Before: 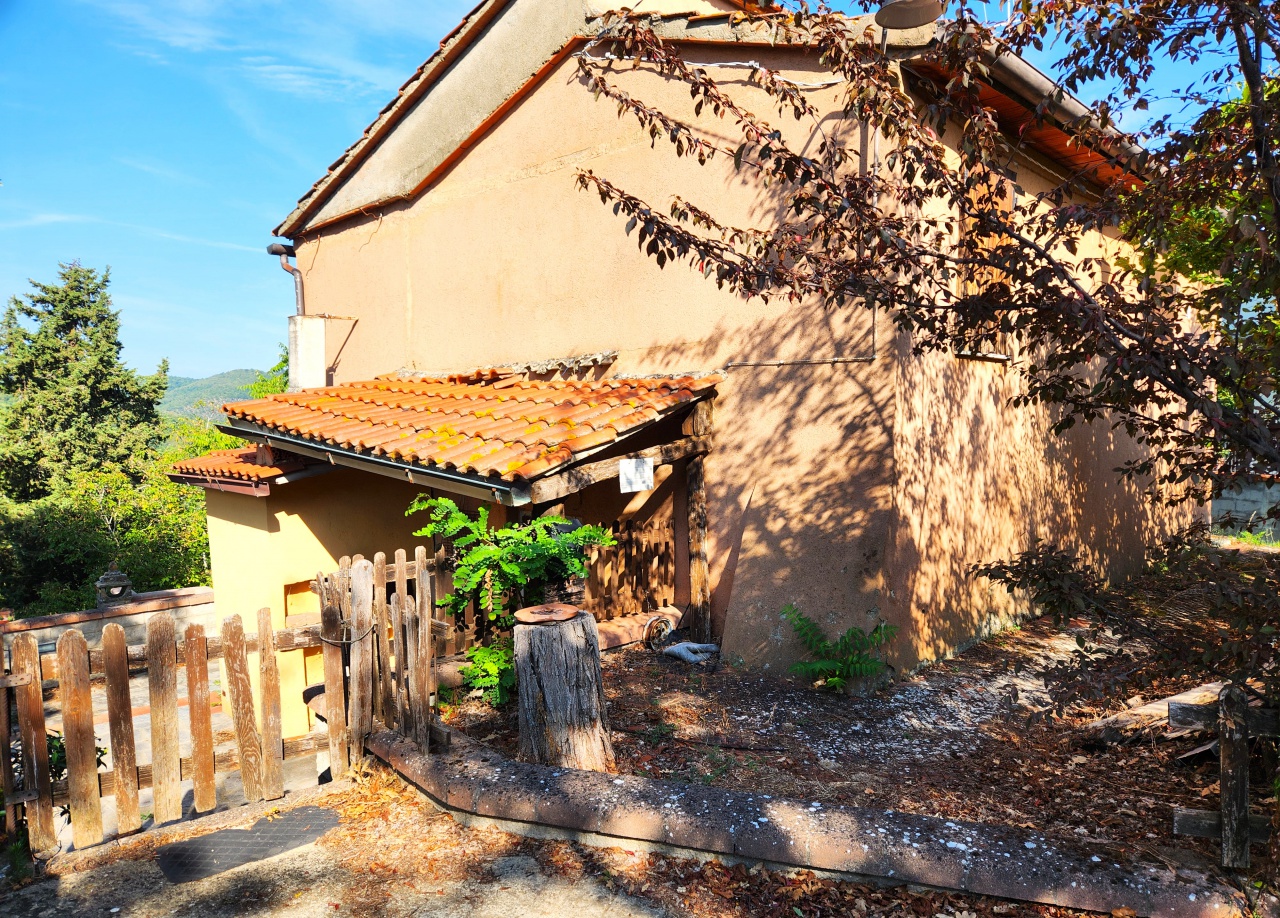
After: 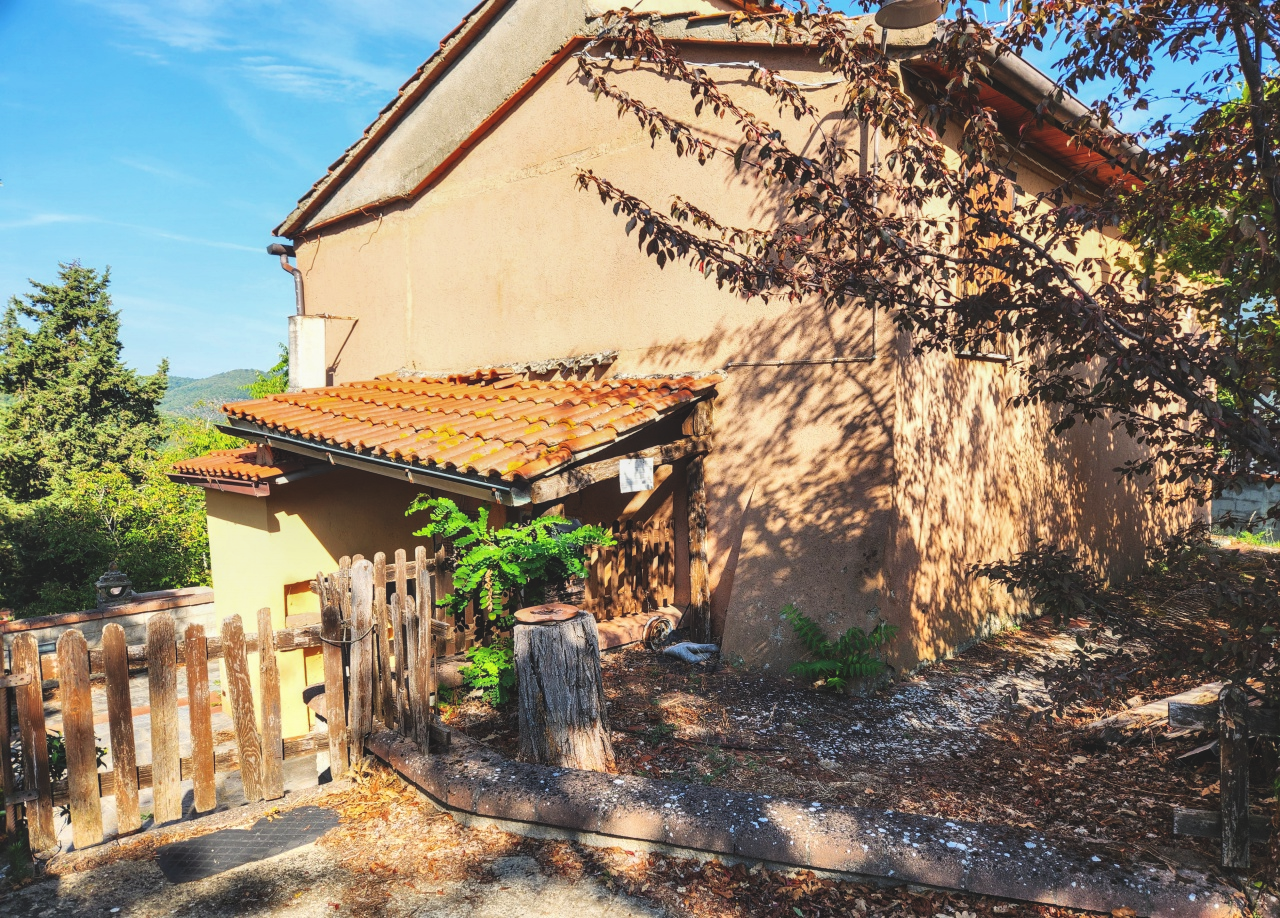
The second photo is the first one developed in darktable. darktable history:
local contrast: on, module defaults
exposure: black level correction -0.015, exposure -0.125 EV, compensate highlight preservation false
